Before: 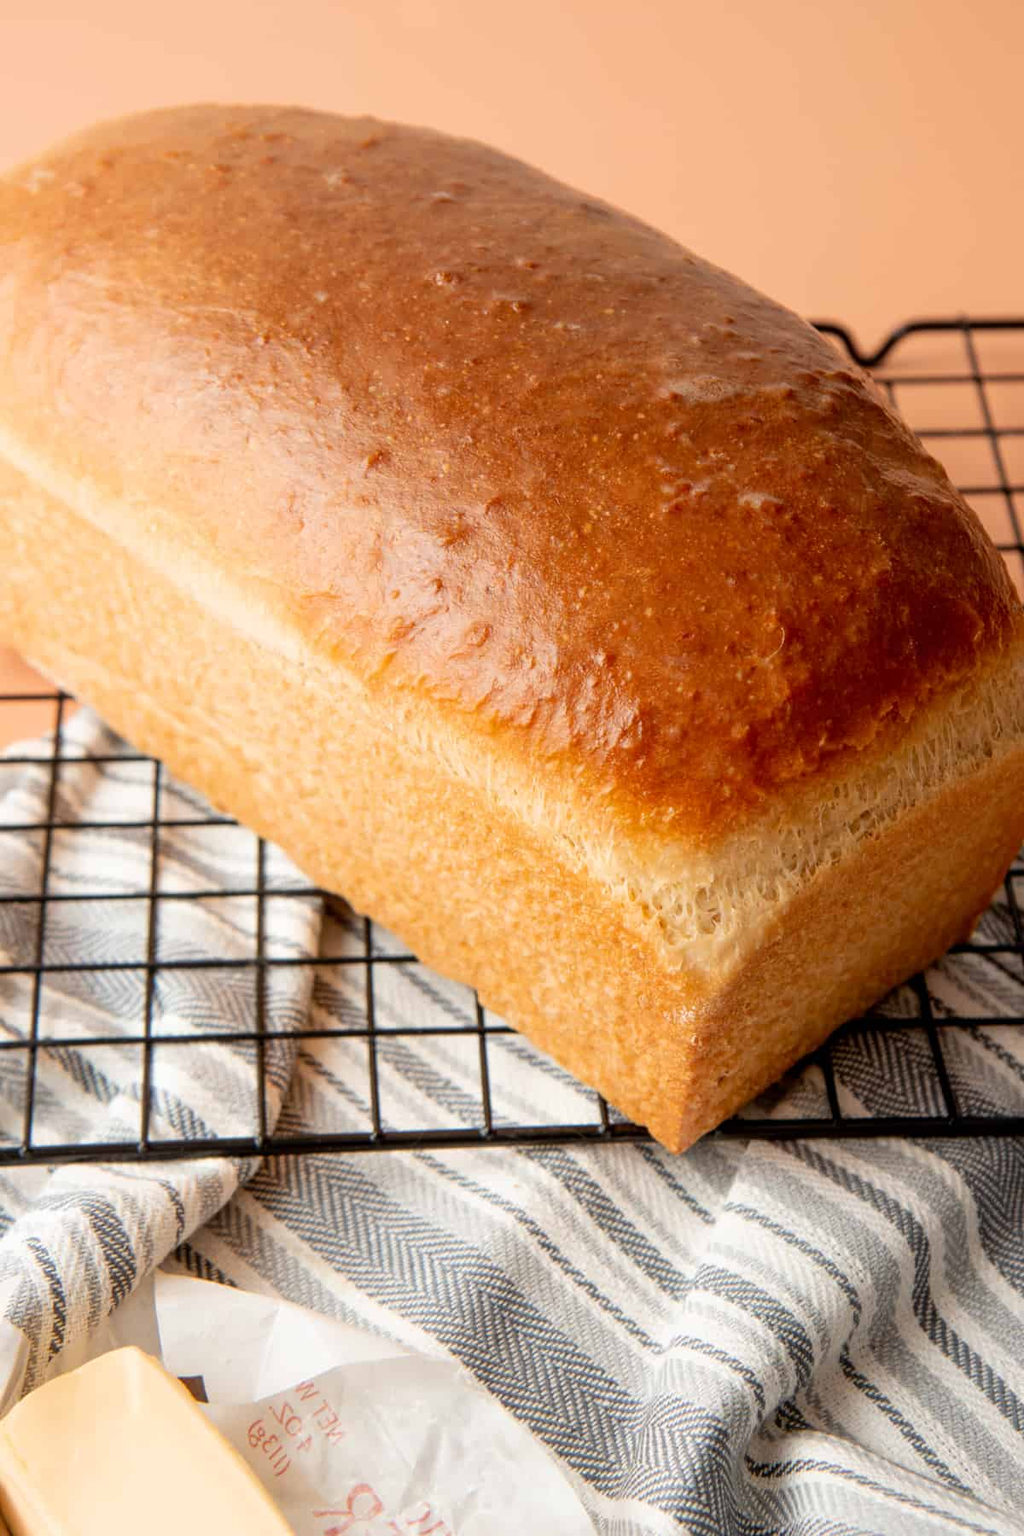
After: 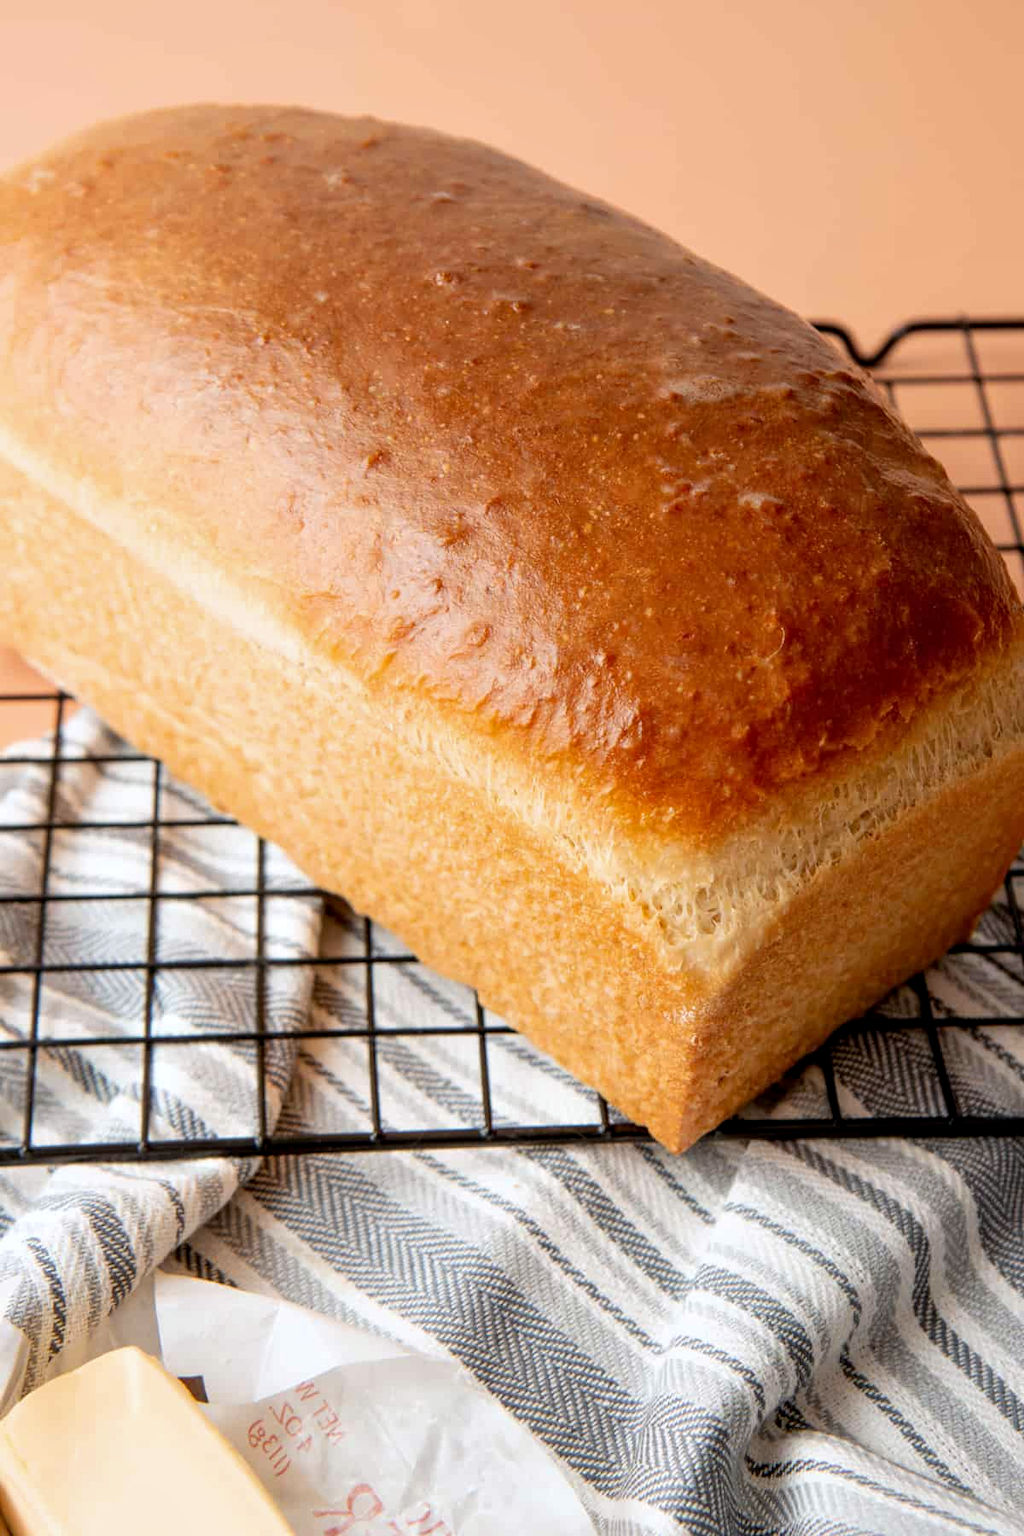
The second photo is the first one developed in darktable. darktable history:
contrast equalizer: octaves 7, y [[0.6 ×6], [0.55 ×6], [0 ×6], [0 ×6], [0 ×6]], mix 0.15
white balance: red 0.98, blue 1.034
